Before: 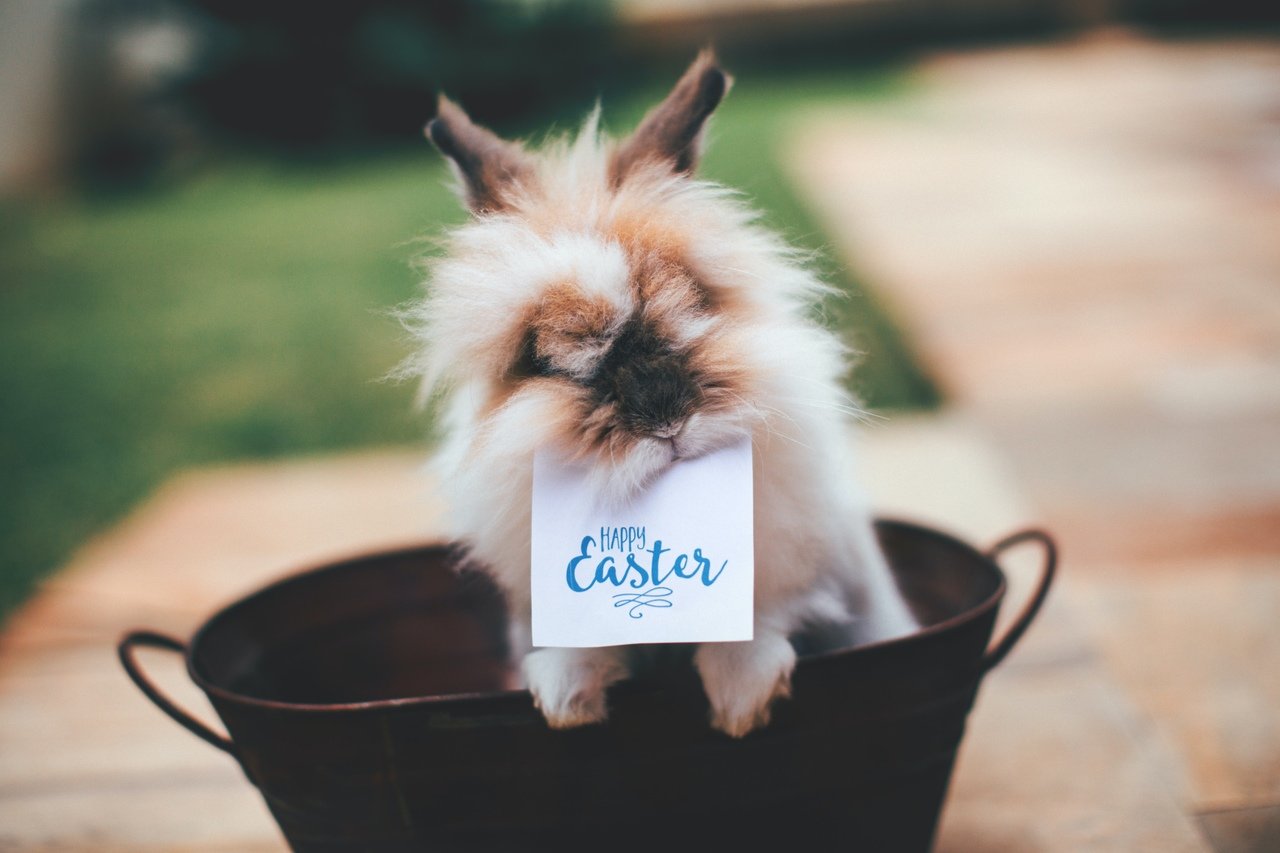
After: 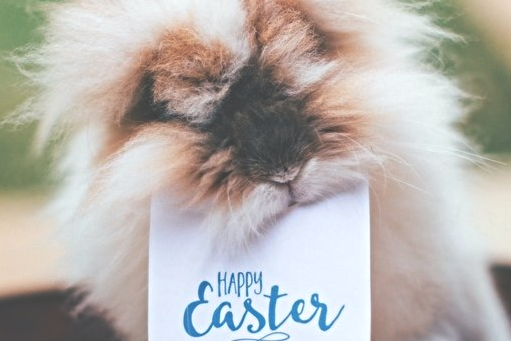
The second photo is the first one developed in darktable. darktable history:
crop: left 30%, top 30%, right 30%, bottom 30%
exposure: black level correction -0.041, exposure 0.064 EV, compensate highlight preservation false
contrast equalizer: y [[0.5, 0.5, 0.501, 0.63, 0.504, 0.5], [0.5 ×6], [0.5 ×6], [0 ×6], [0 ×6]]
